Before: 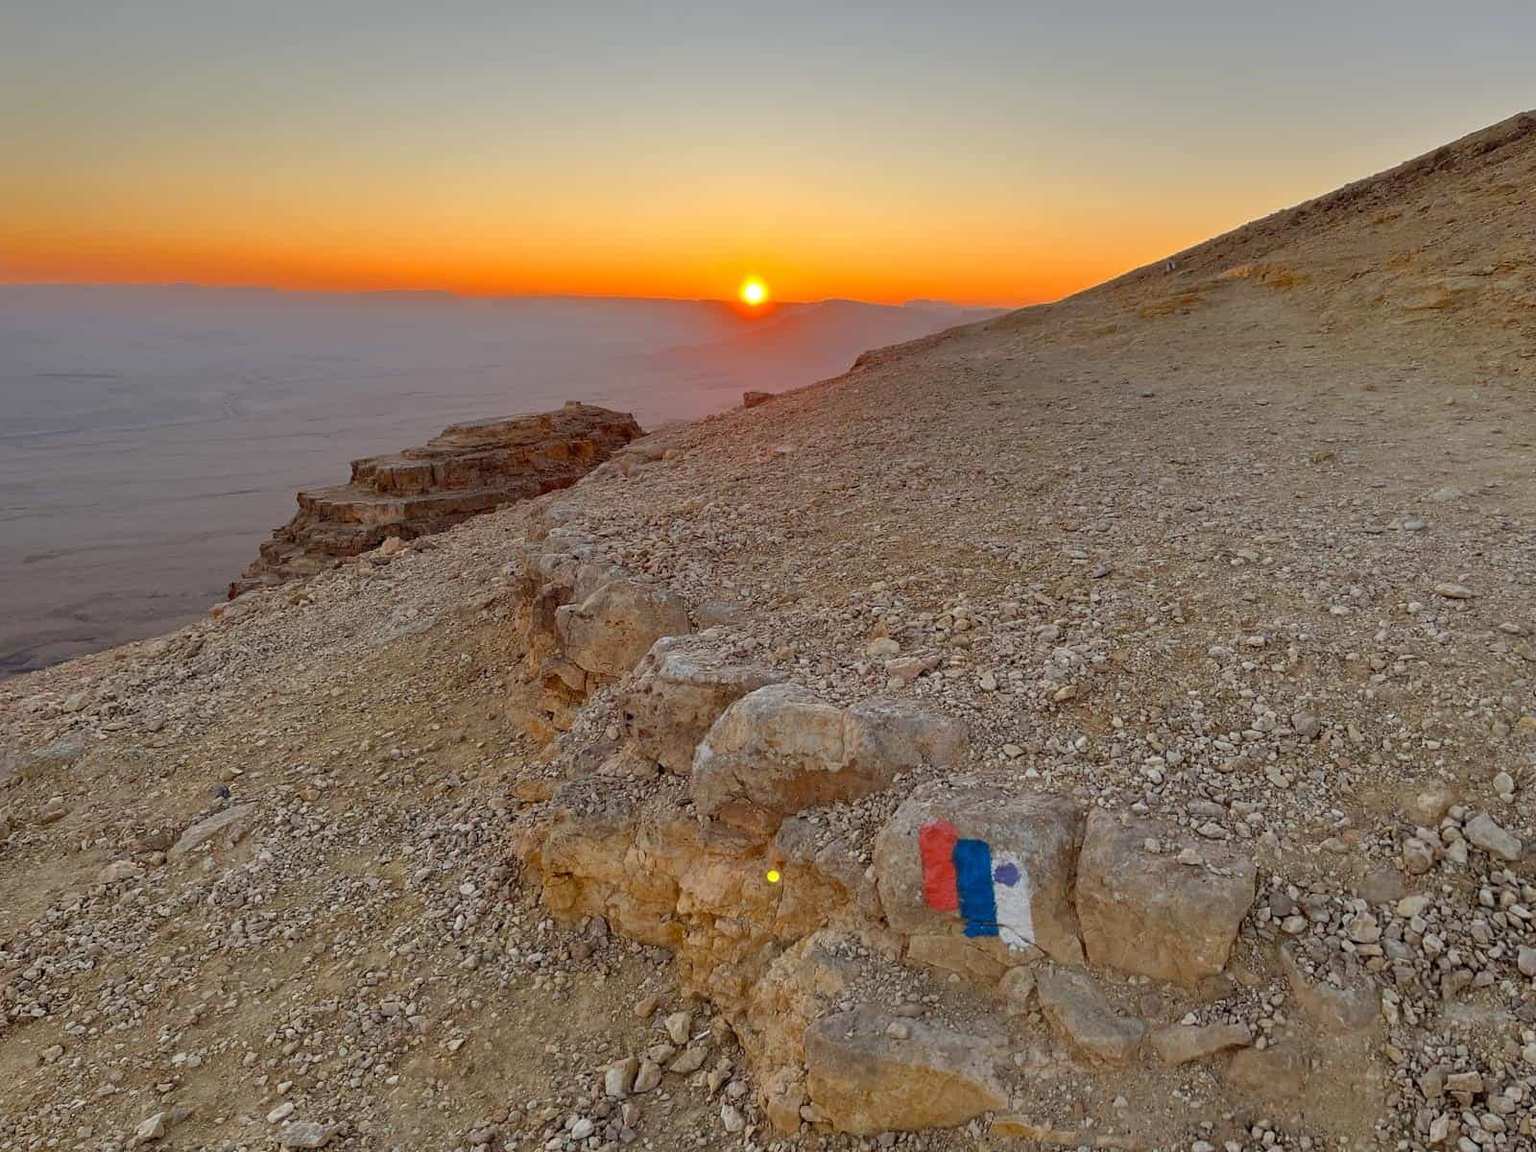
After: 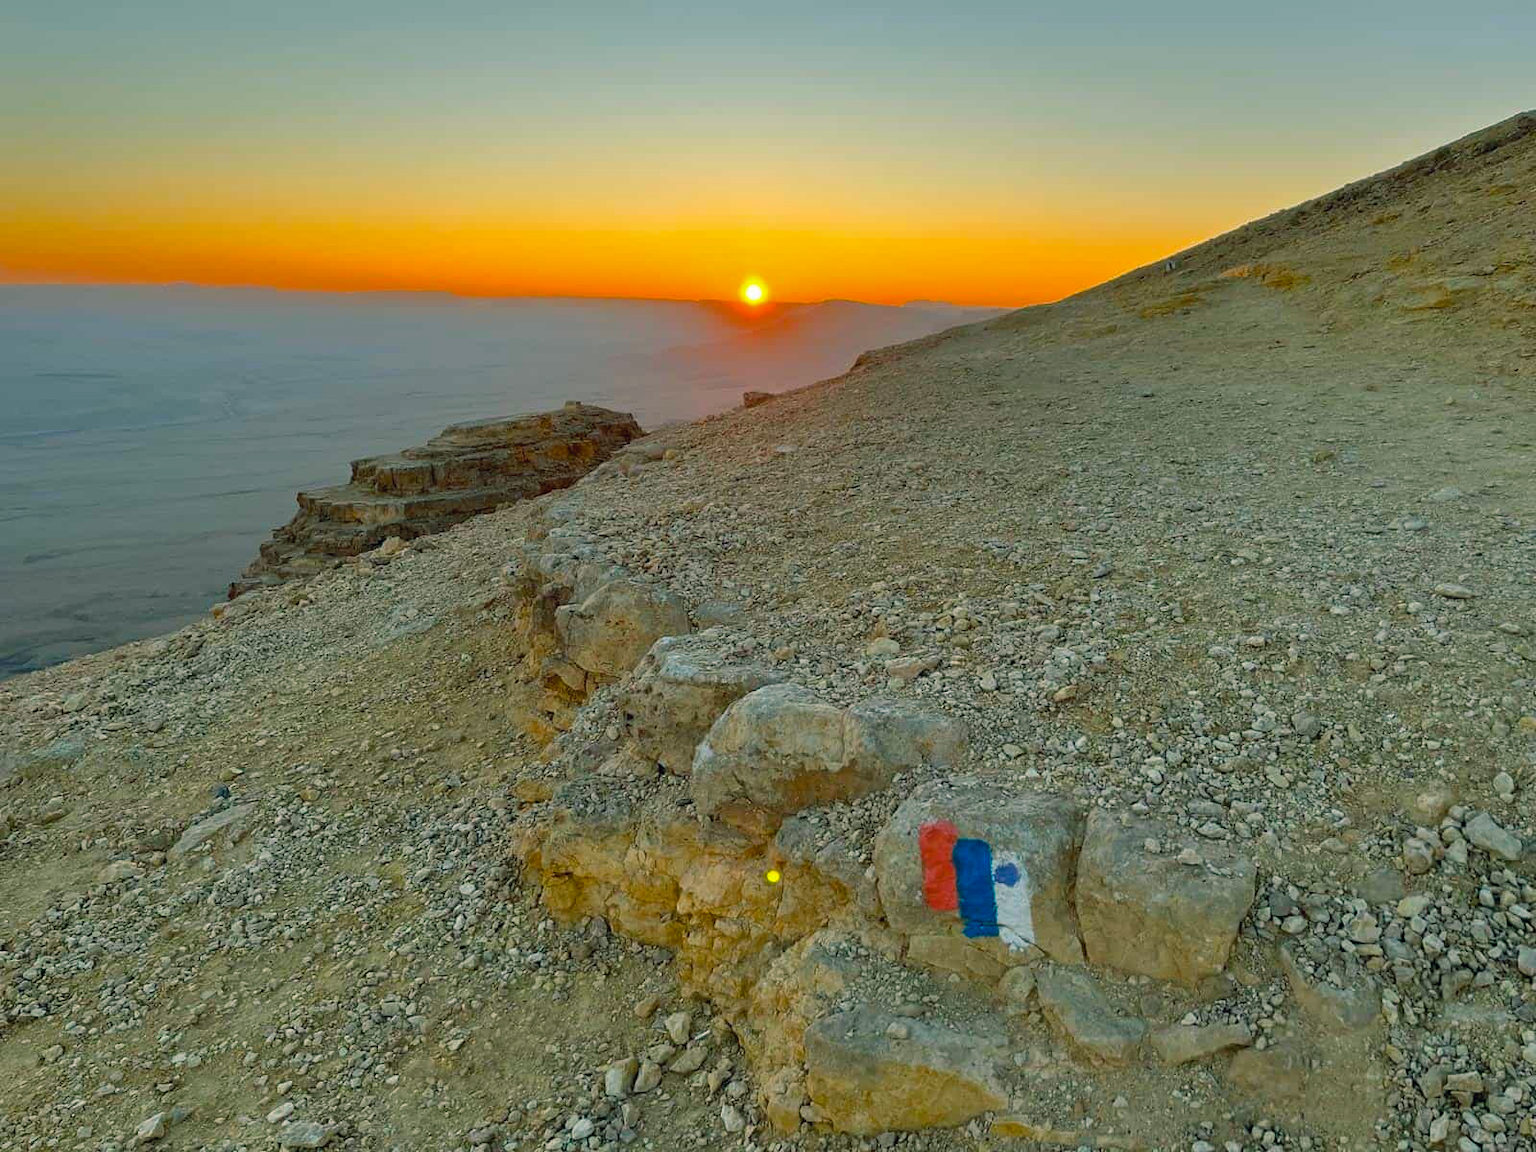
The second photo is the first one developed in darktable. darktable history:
color balance rgb: power › chroma 2.138%, power › hue 168.67°, perceptual saturation grading › global saturation 29.979%
color correction: highlights a* 0.421, highlights b* 2.65, shadows a* -0.763, shadows b* -4.71
